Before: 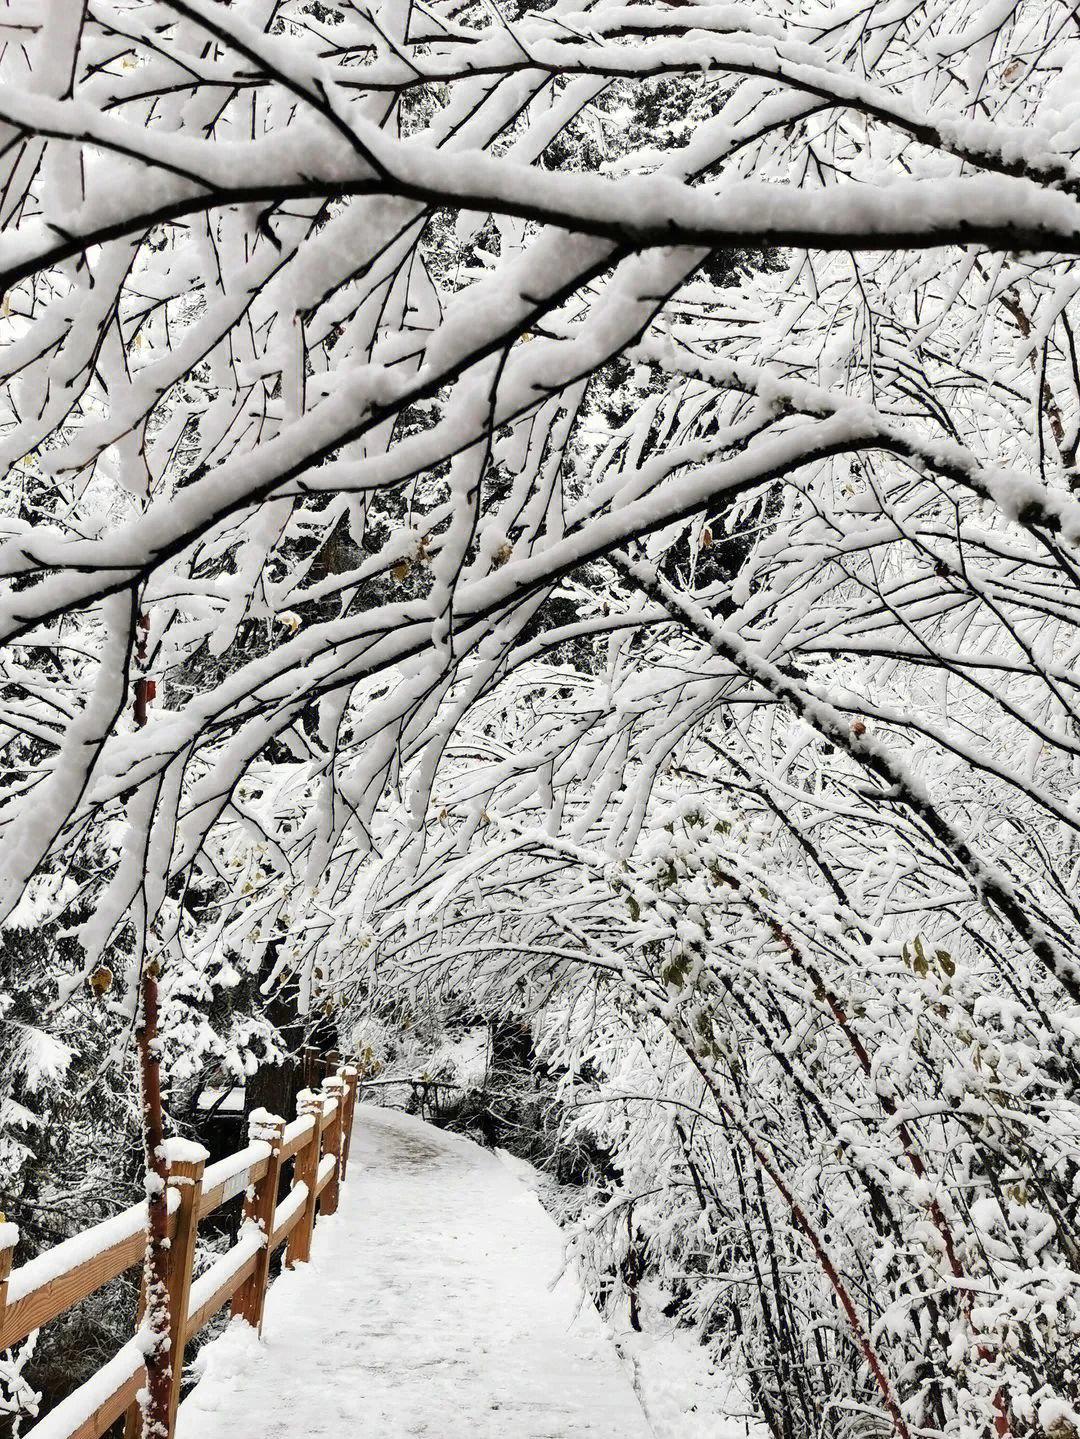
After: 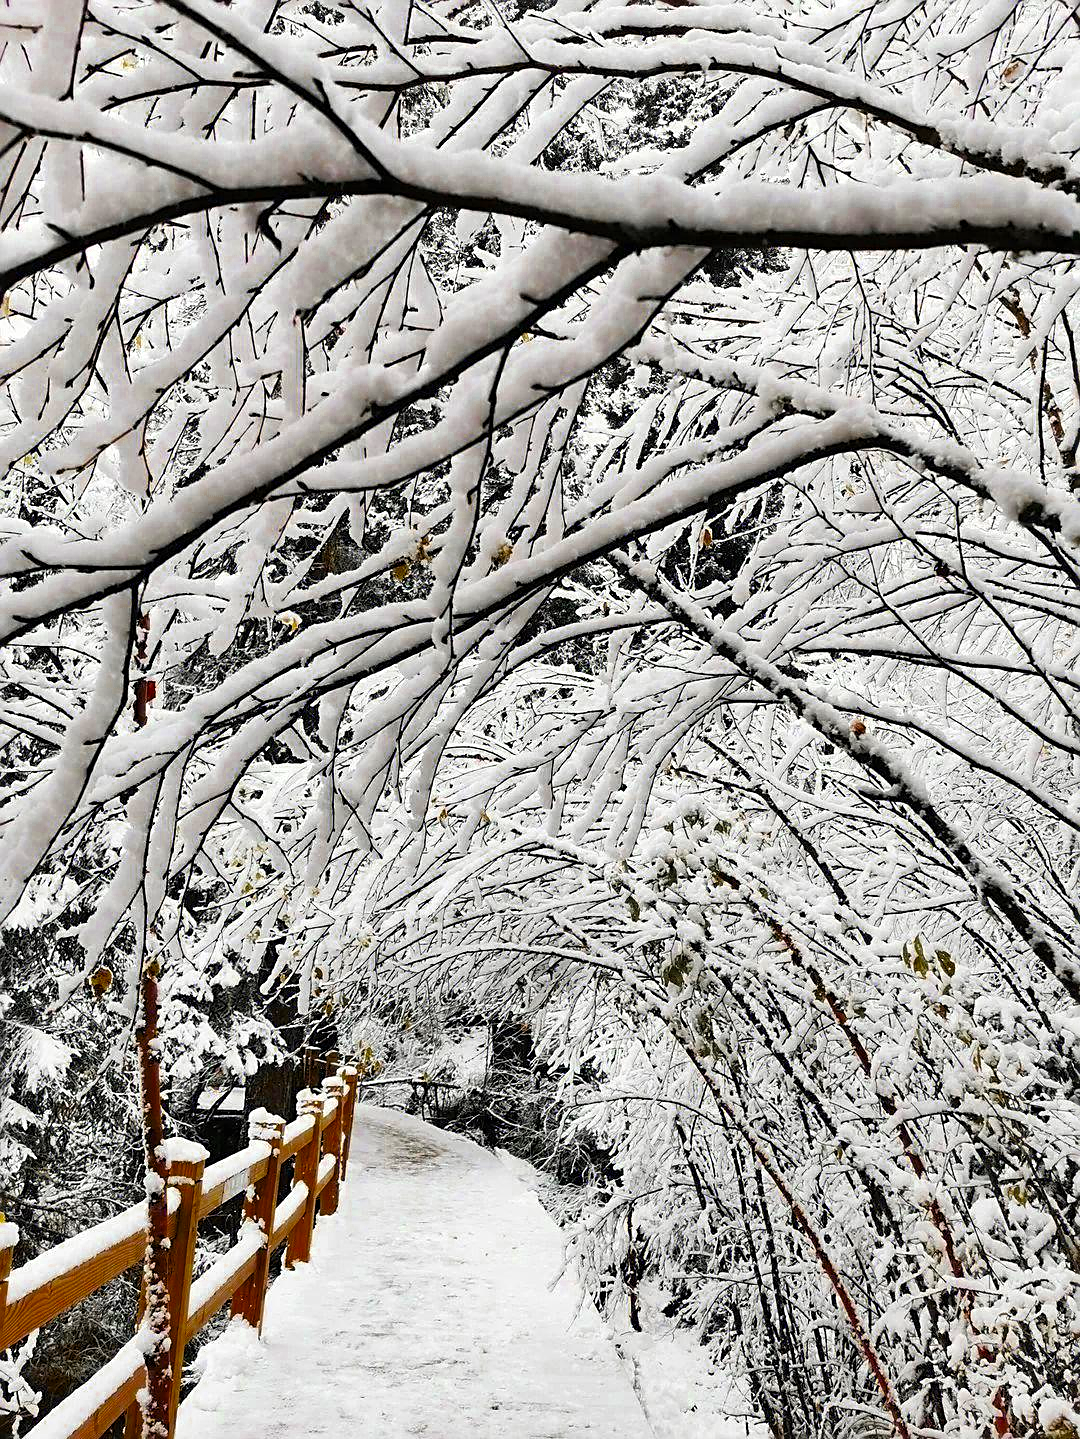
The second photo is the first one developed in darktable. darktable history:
color balance rgb: linear chroma grading › global chroma 7.558%, perceptual saturation grading › global saturation 31.012%, global vibrance 20%
tone equalizer: mask exposure compensation -0.486 EV
sharpen: on, module defaults
color zones: curves: ch0 [(0.11, 0.396) (0.195, 0.36) (0.25, 0.5) (0.303, 0.412) (0.357, 0.544) (0.75, 0.5) (0.967, 0.328)]; ch1 [(0, 0.468) (0.112, 0.512) (0.202, 0.6) (0.25, 0.5) (0.307, 0.352) (0.357, 0.544) (0.75, 0.5) (0.963, 0.524)], mix 38.39%
